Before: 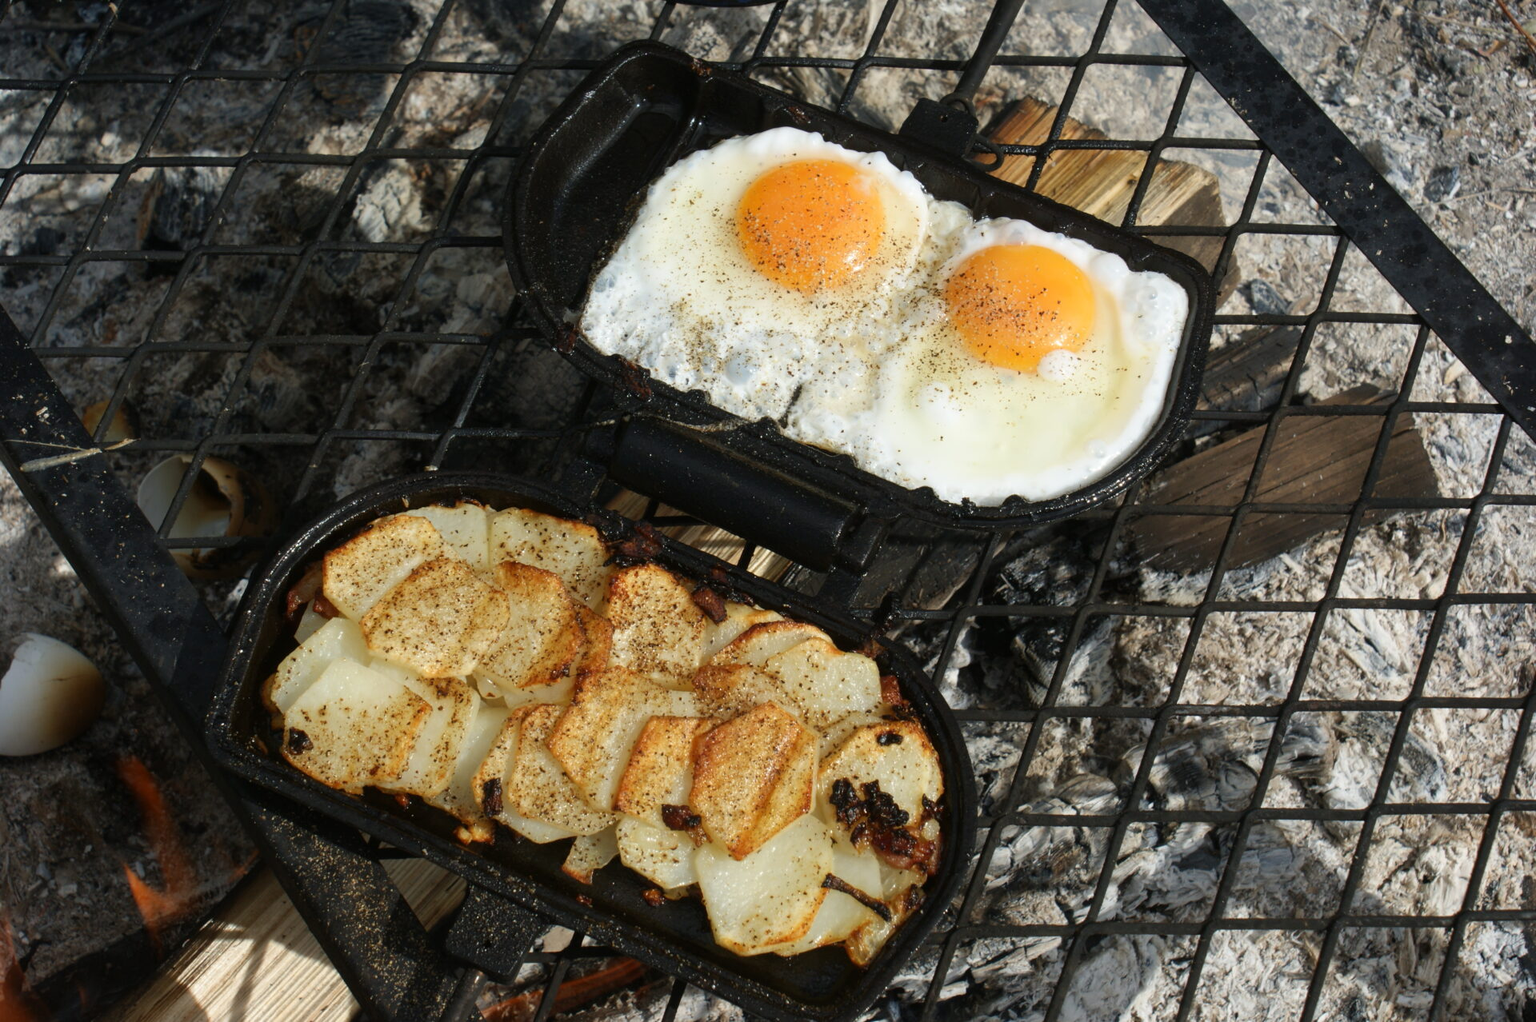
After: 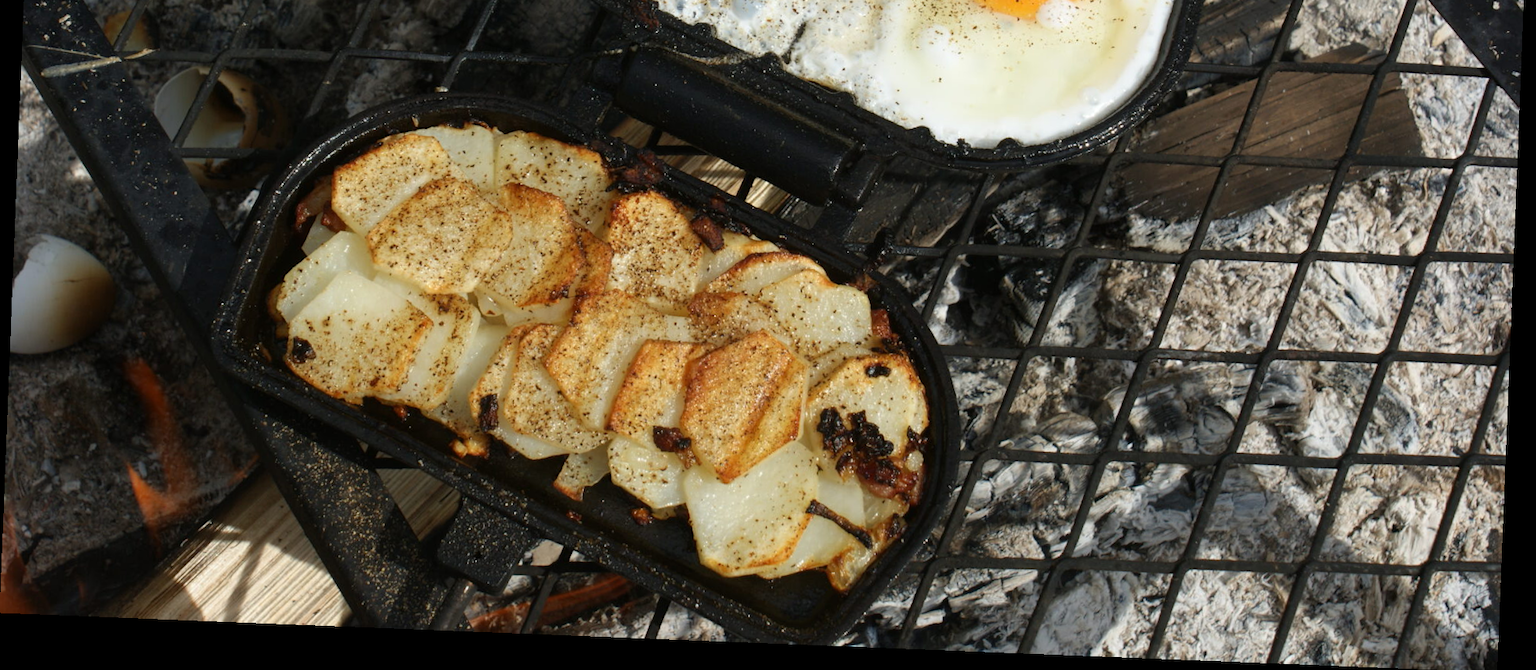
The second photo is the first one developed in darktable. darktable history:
rotate and perspective: rotation 2.27°, automatic cropping off
crop and rotate: top 36.435%
